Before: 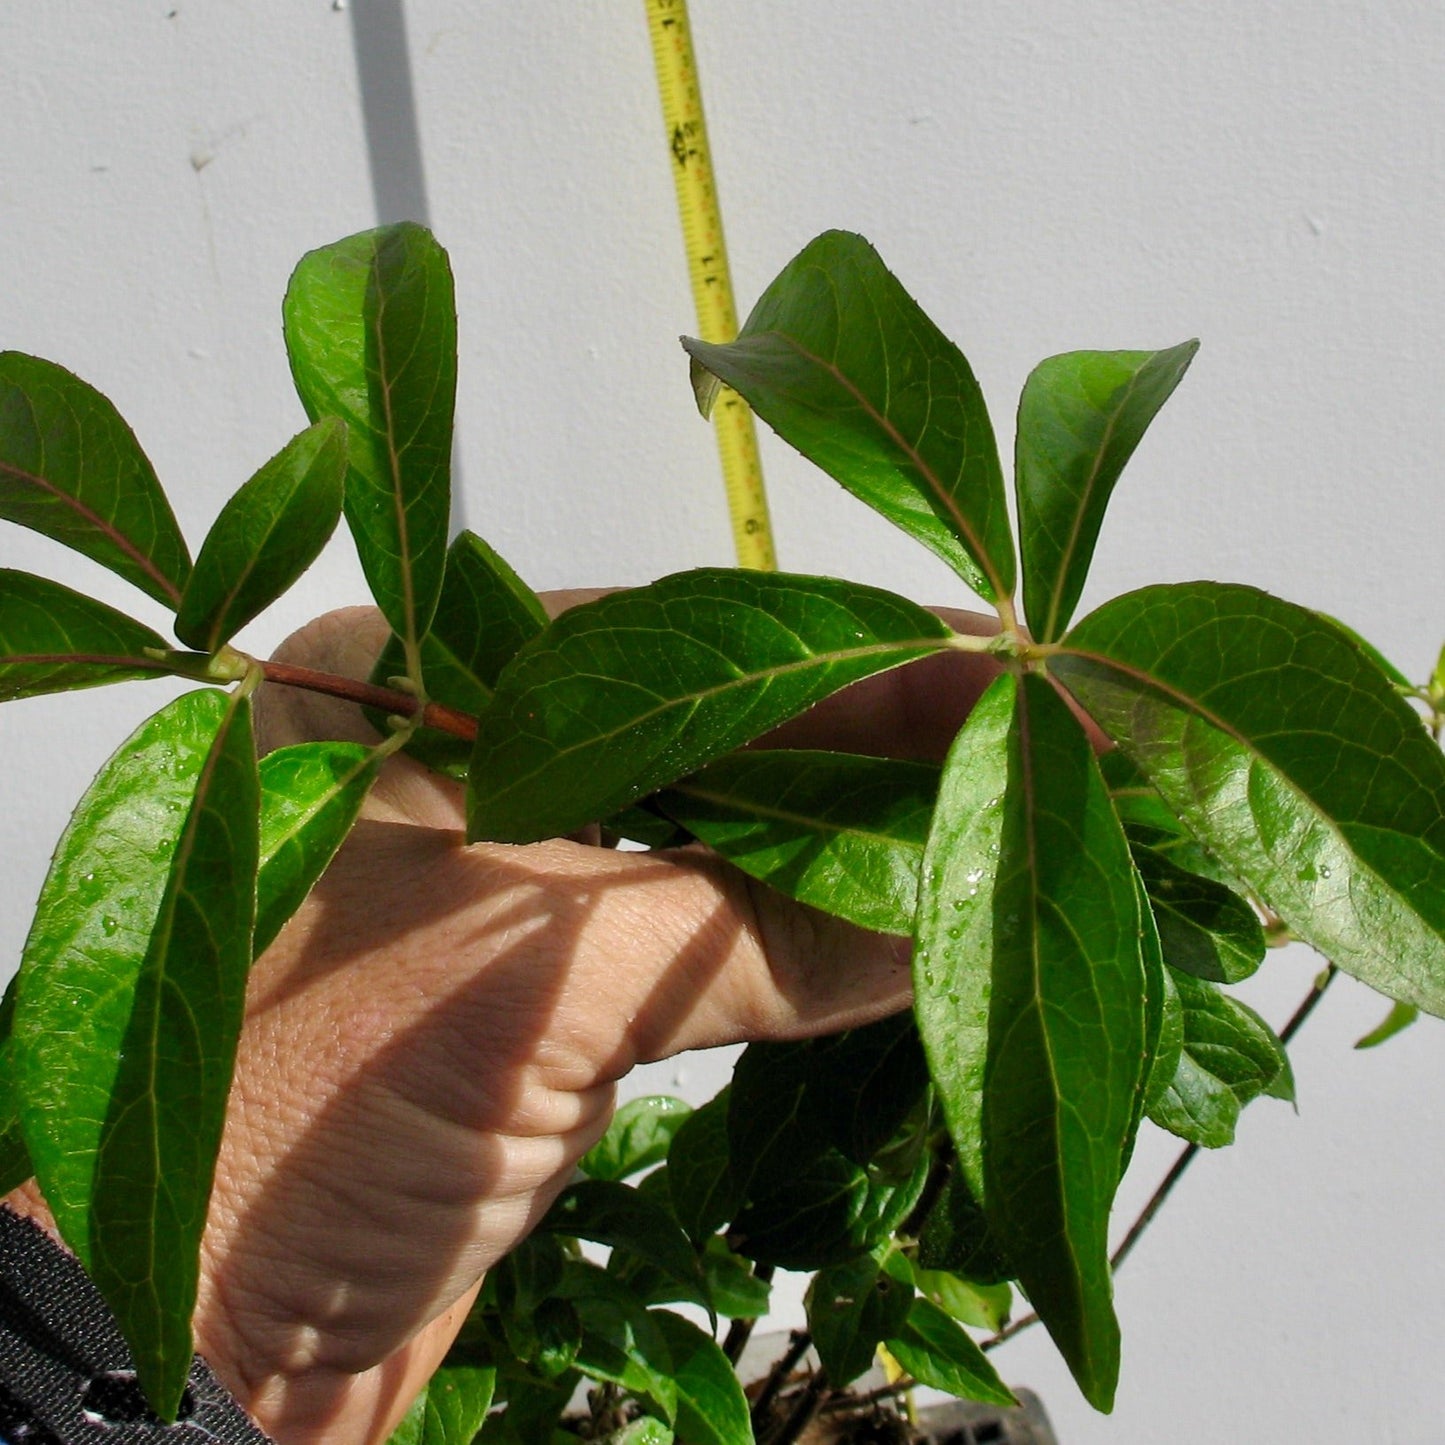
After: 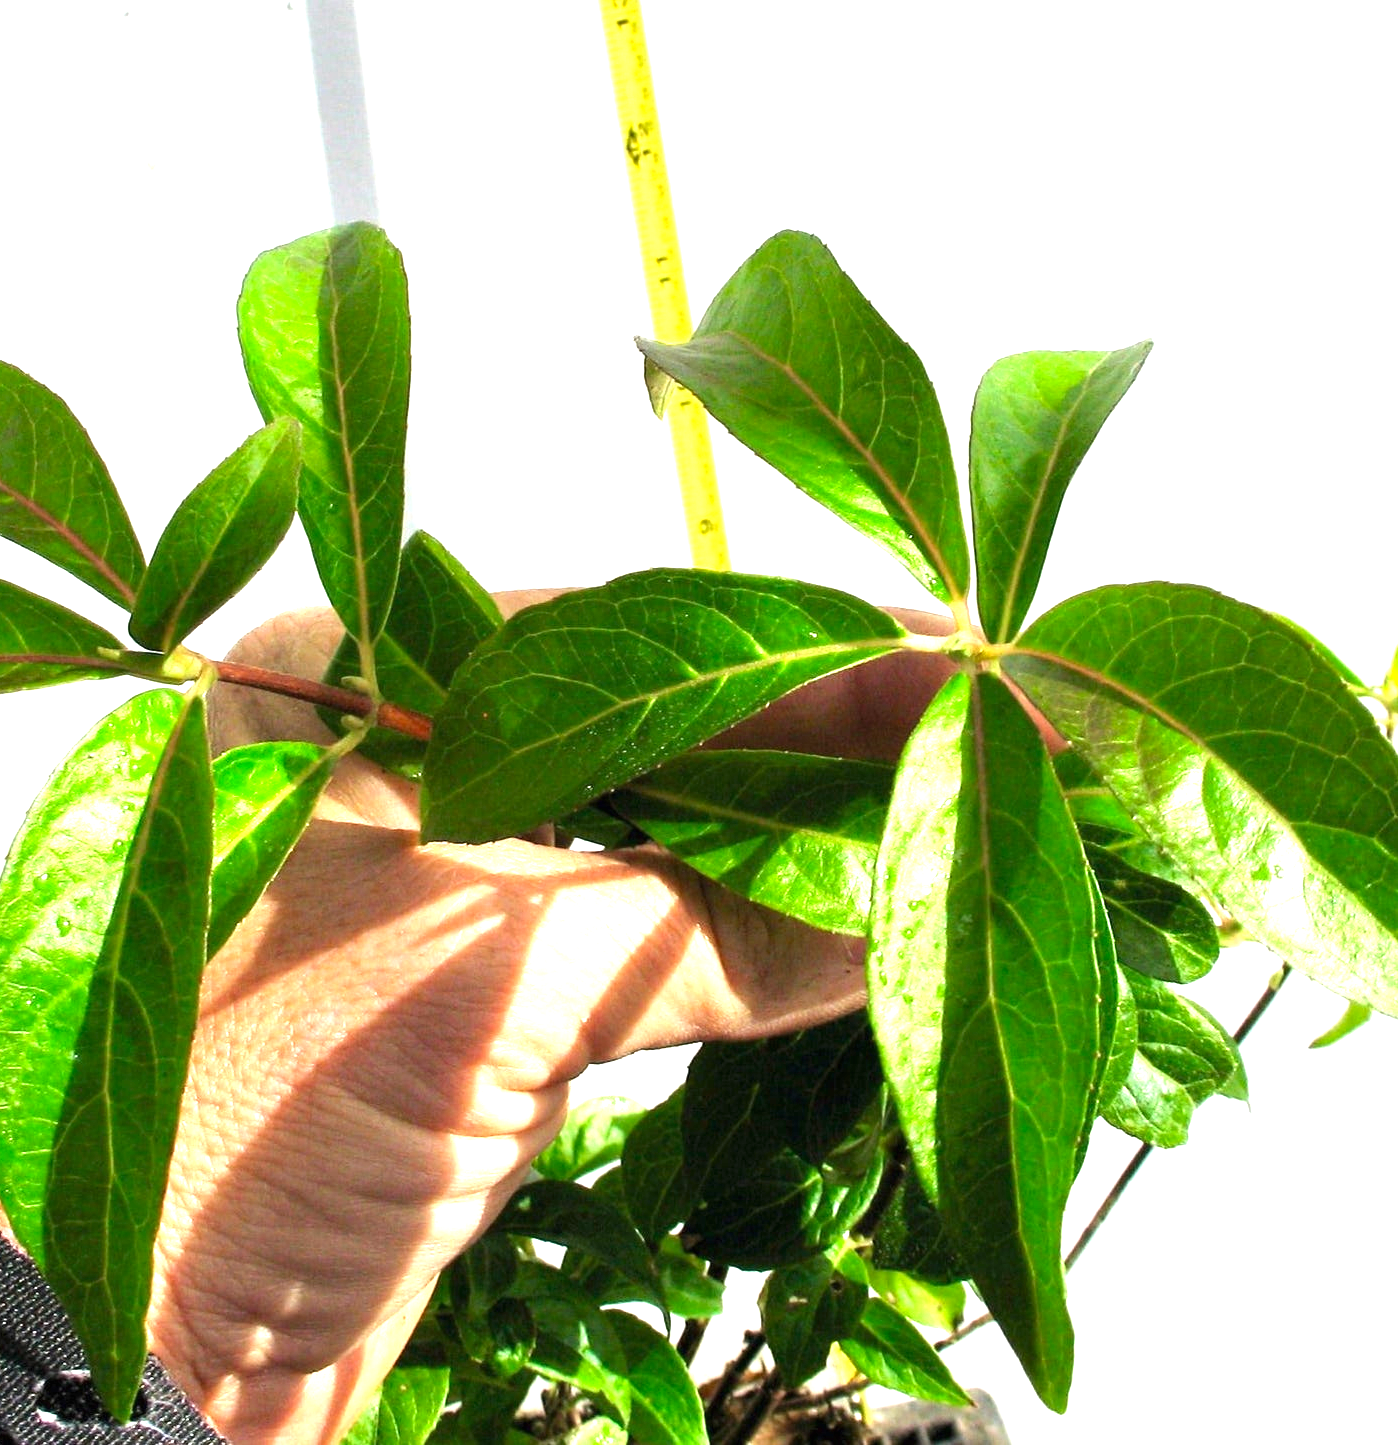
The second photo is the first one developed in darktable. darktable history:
crop and rotate: left 3.238%
levels: levels [0, 0.394, 0.787]
exposure: black level correction 0, exposure 1 EV, compensate highlight preservation false
